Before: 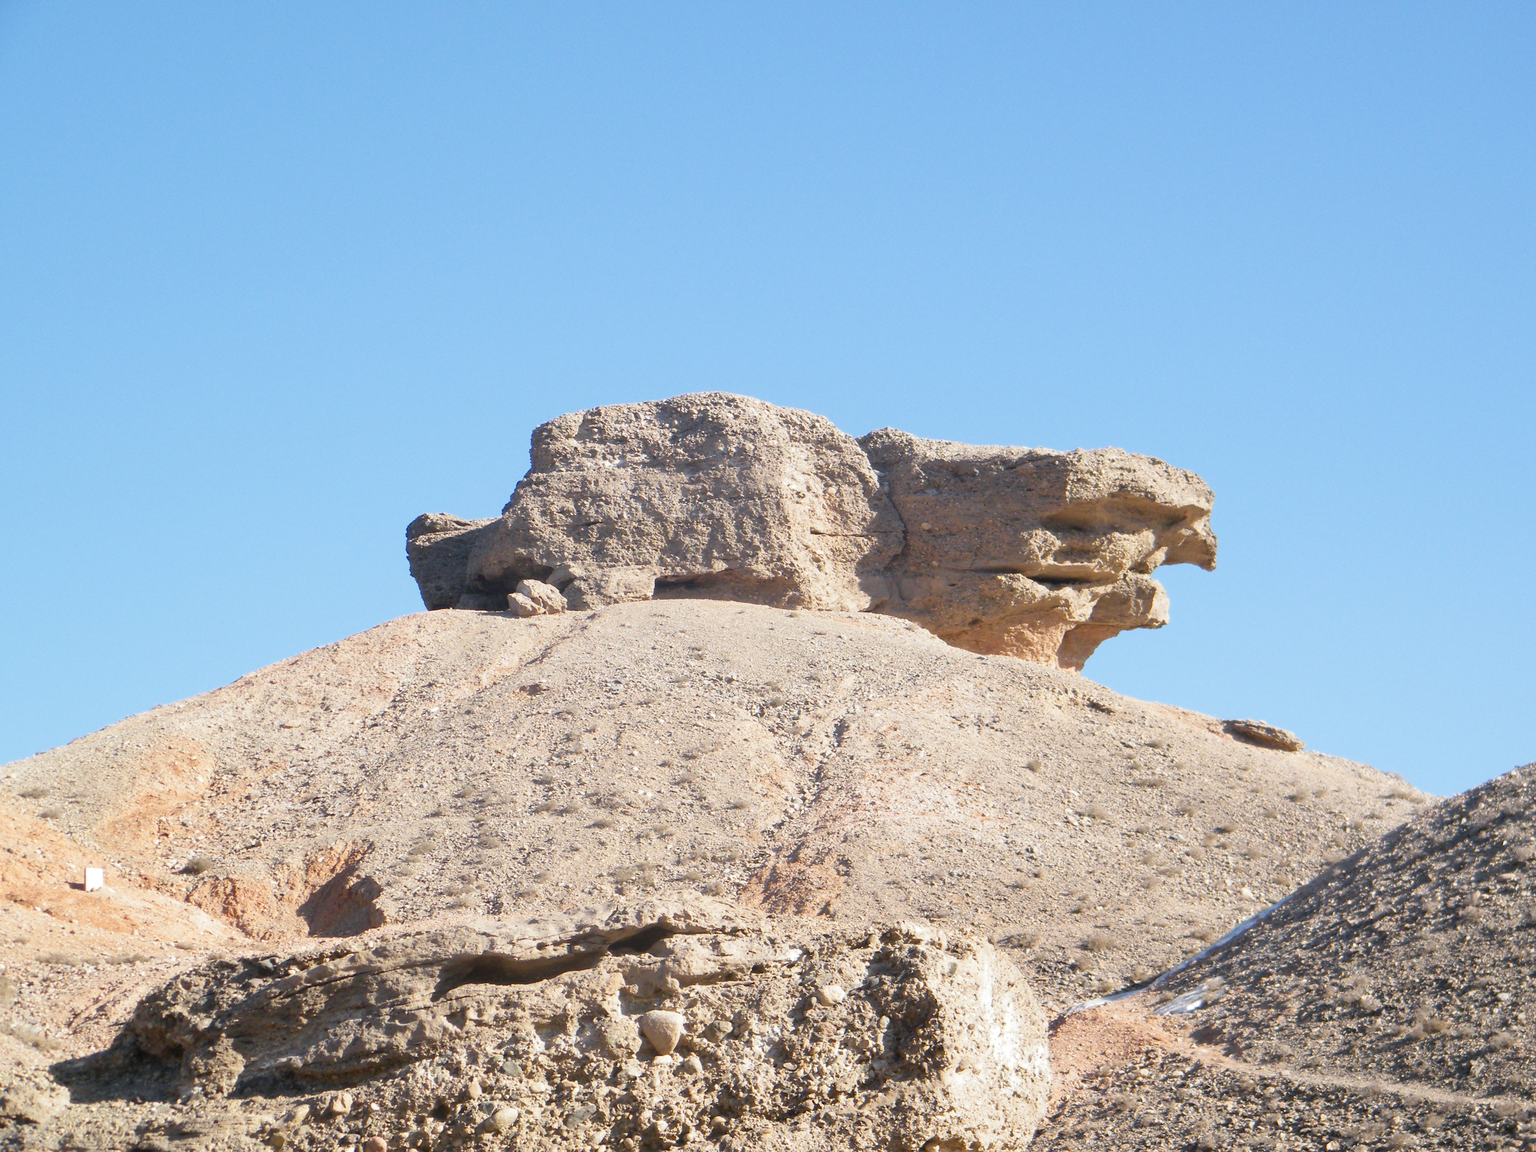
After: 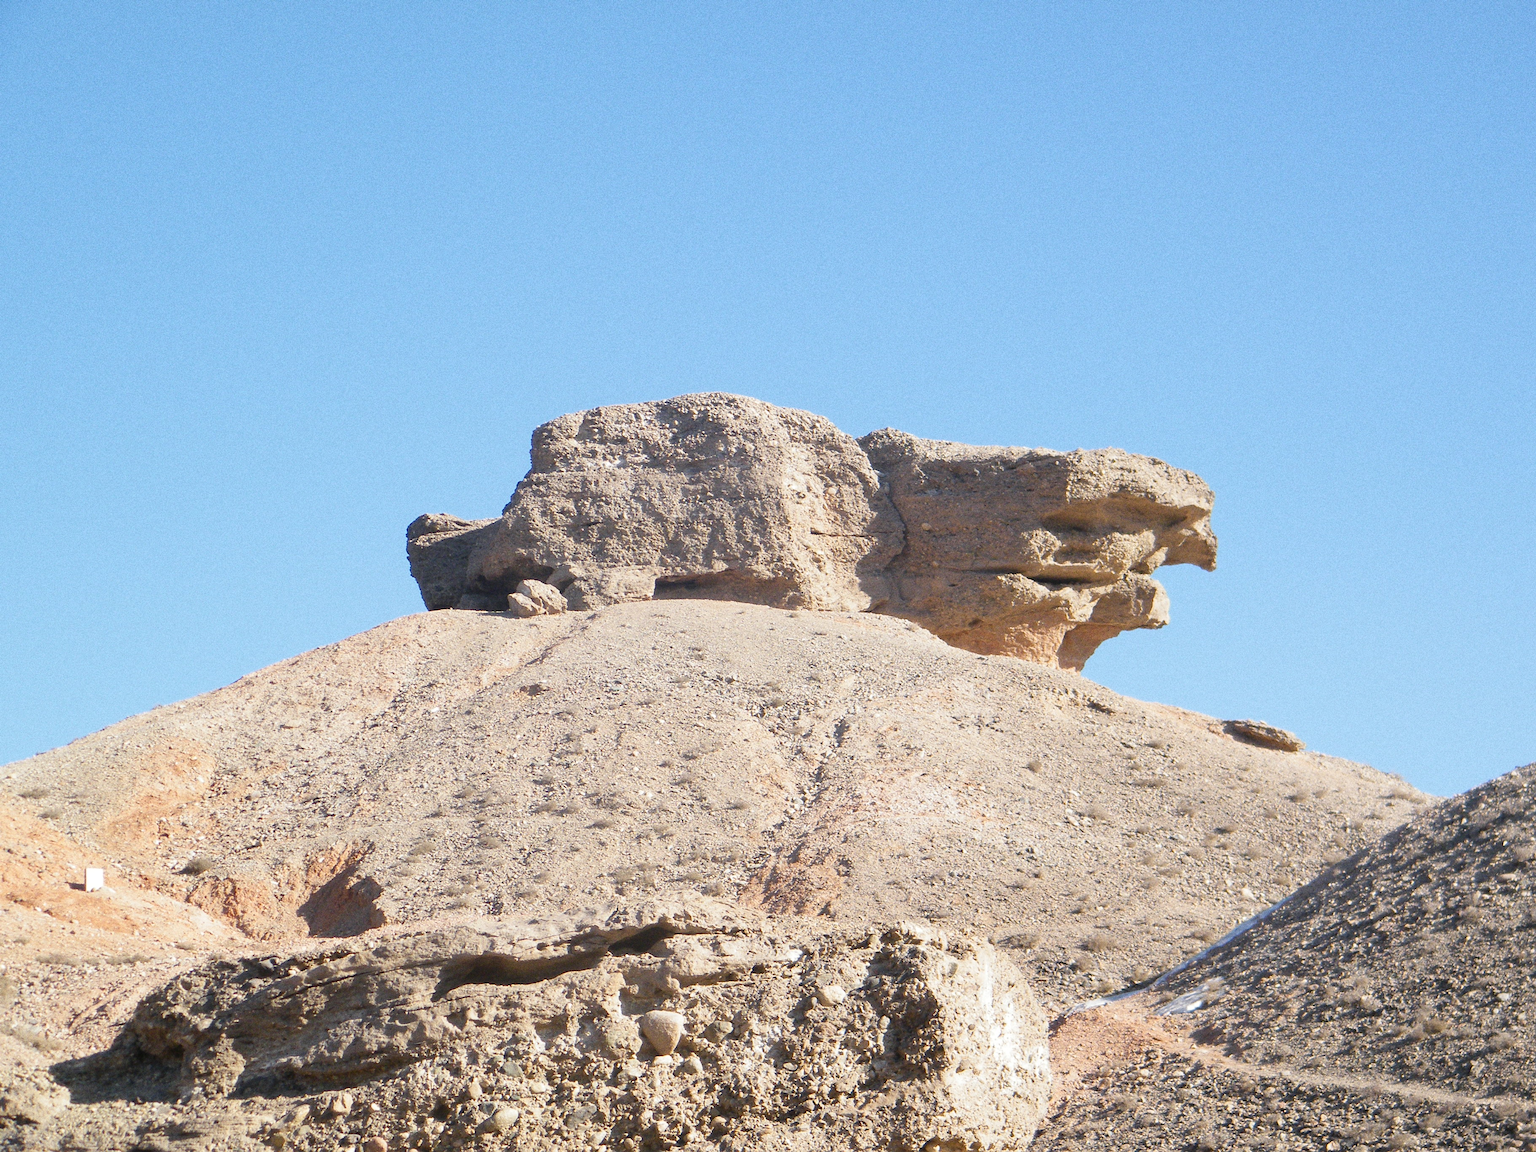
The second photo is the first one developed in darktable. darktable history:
grain: coarseness 0.09 ISO, strength 40%
sharpen: amount 0.2
